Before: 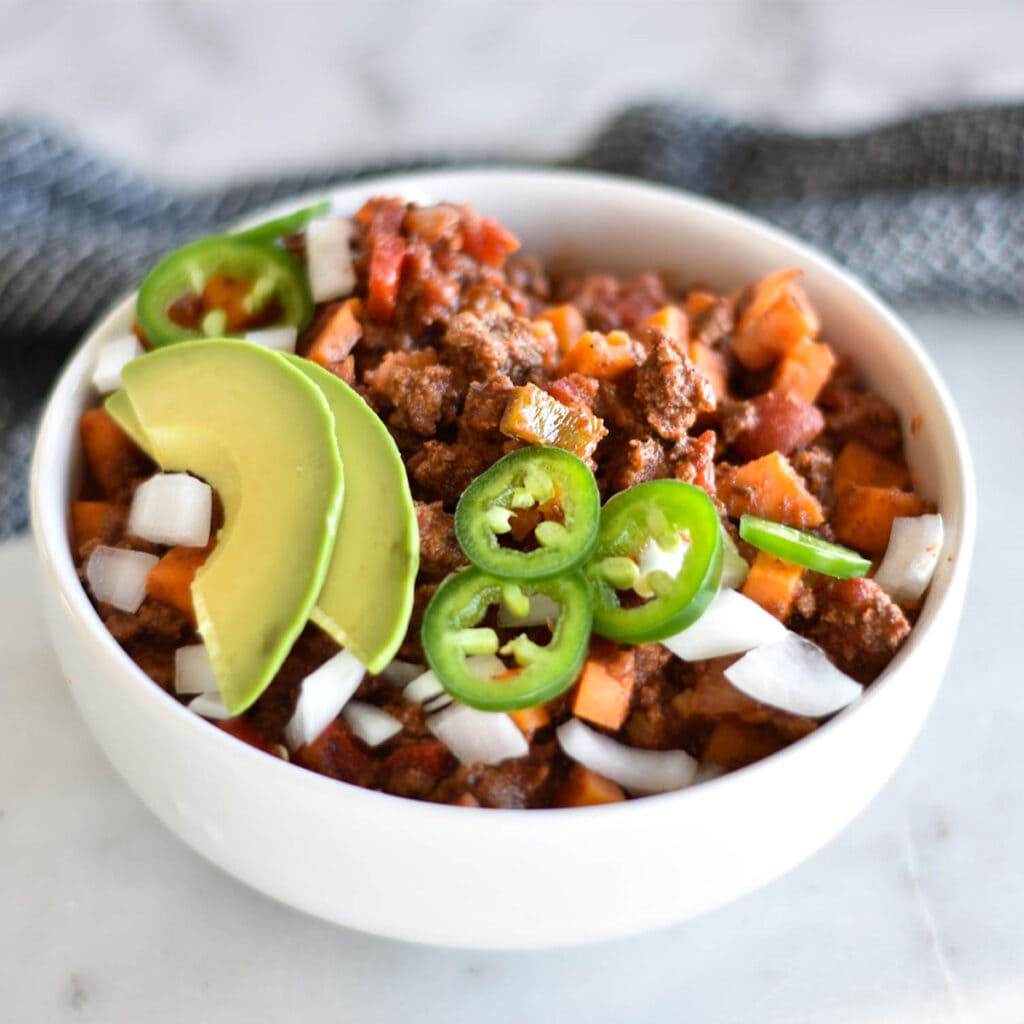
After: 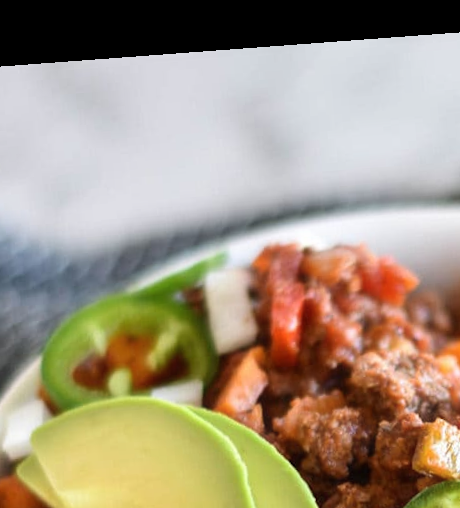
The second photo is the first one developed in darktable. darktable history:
crop and rotate: left 10.817%, top 0.062%, right 47.194%, bottom 53.626%
rotate and perspective: rotation -4.25°, automatic cropping off
haze removal: strength -0.09, distance 0.358, compatibility mode true, adaptive false
